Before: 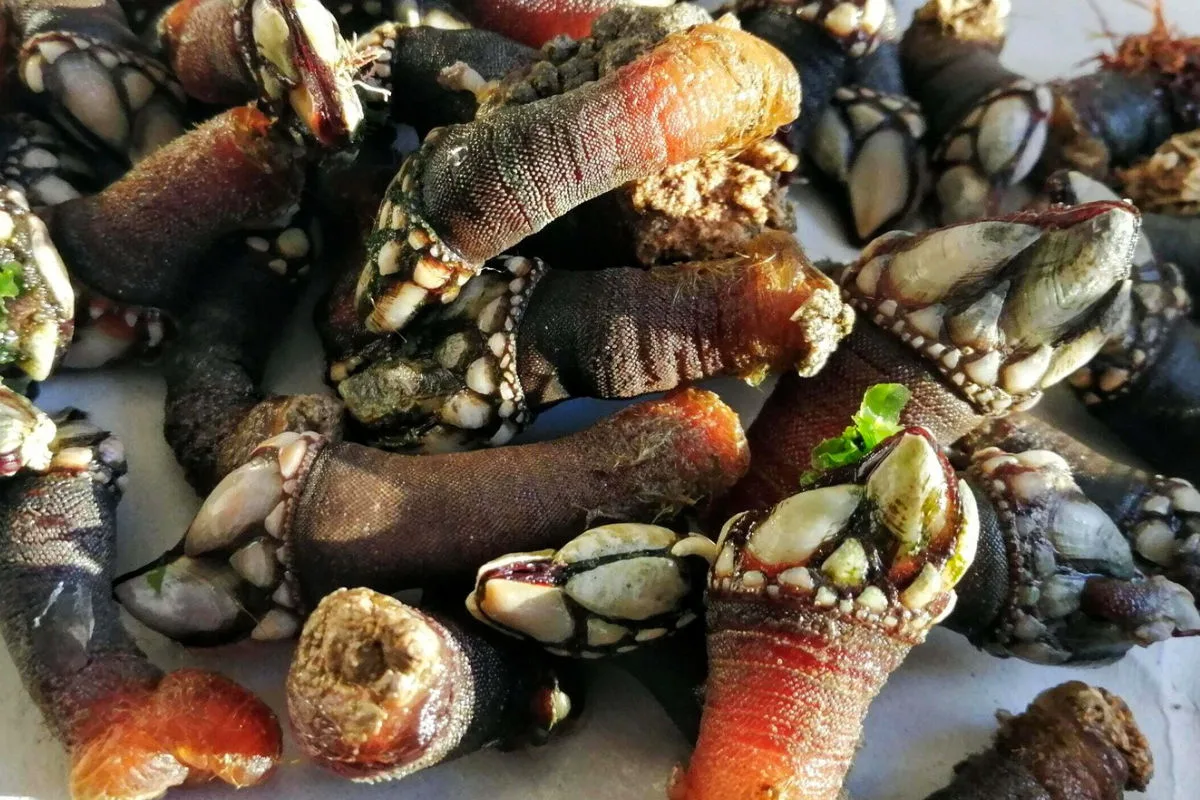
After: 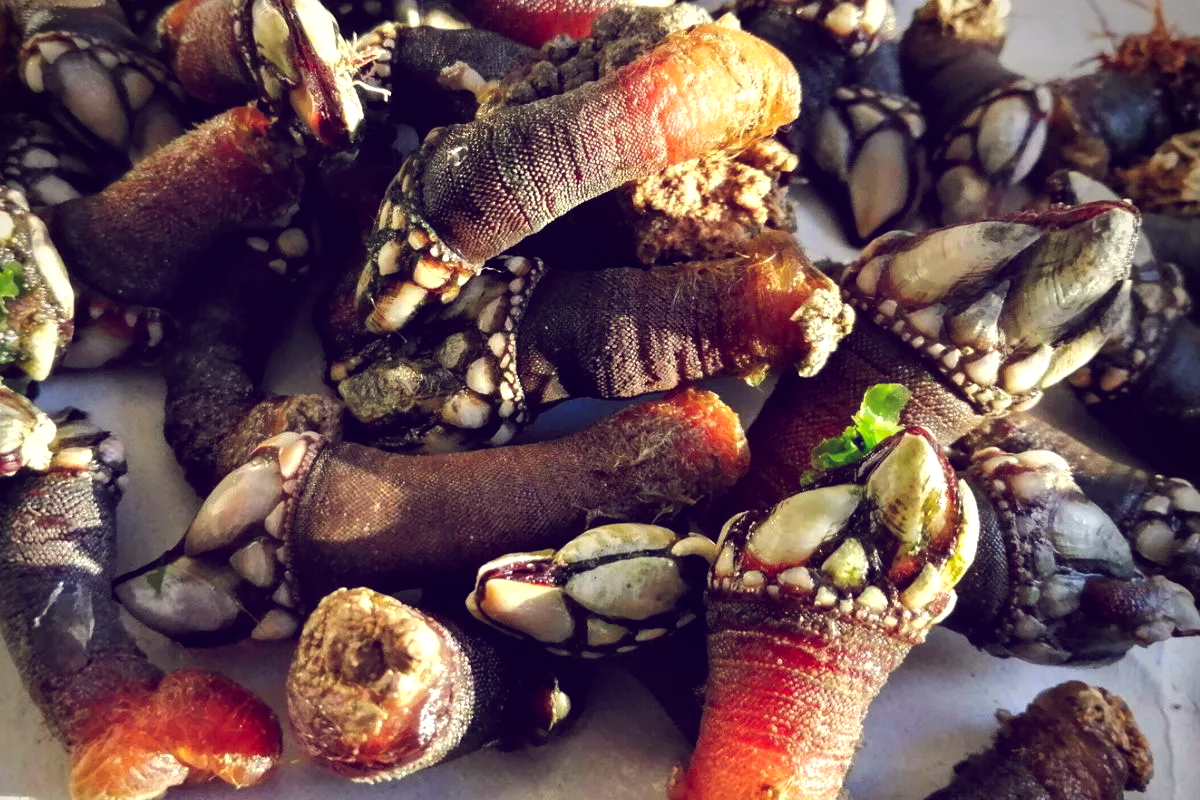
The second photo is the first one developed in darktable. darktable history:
color balance: lift [1.001, 0.997, 0.99, 1.01], gamma [1.007, 1, 0.975, 1.025], gain [1, 1.065, 1.052, 0.935], contrast 13.25%
vignetting: brightness -0.629, saturation -0.007, center (-0.028, 0.239)
